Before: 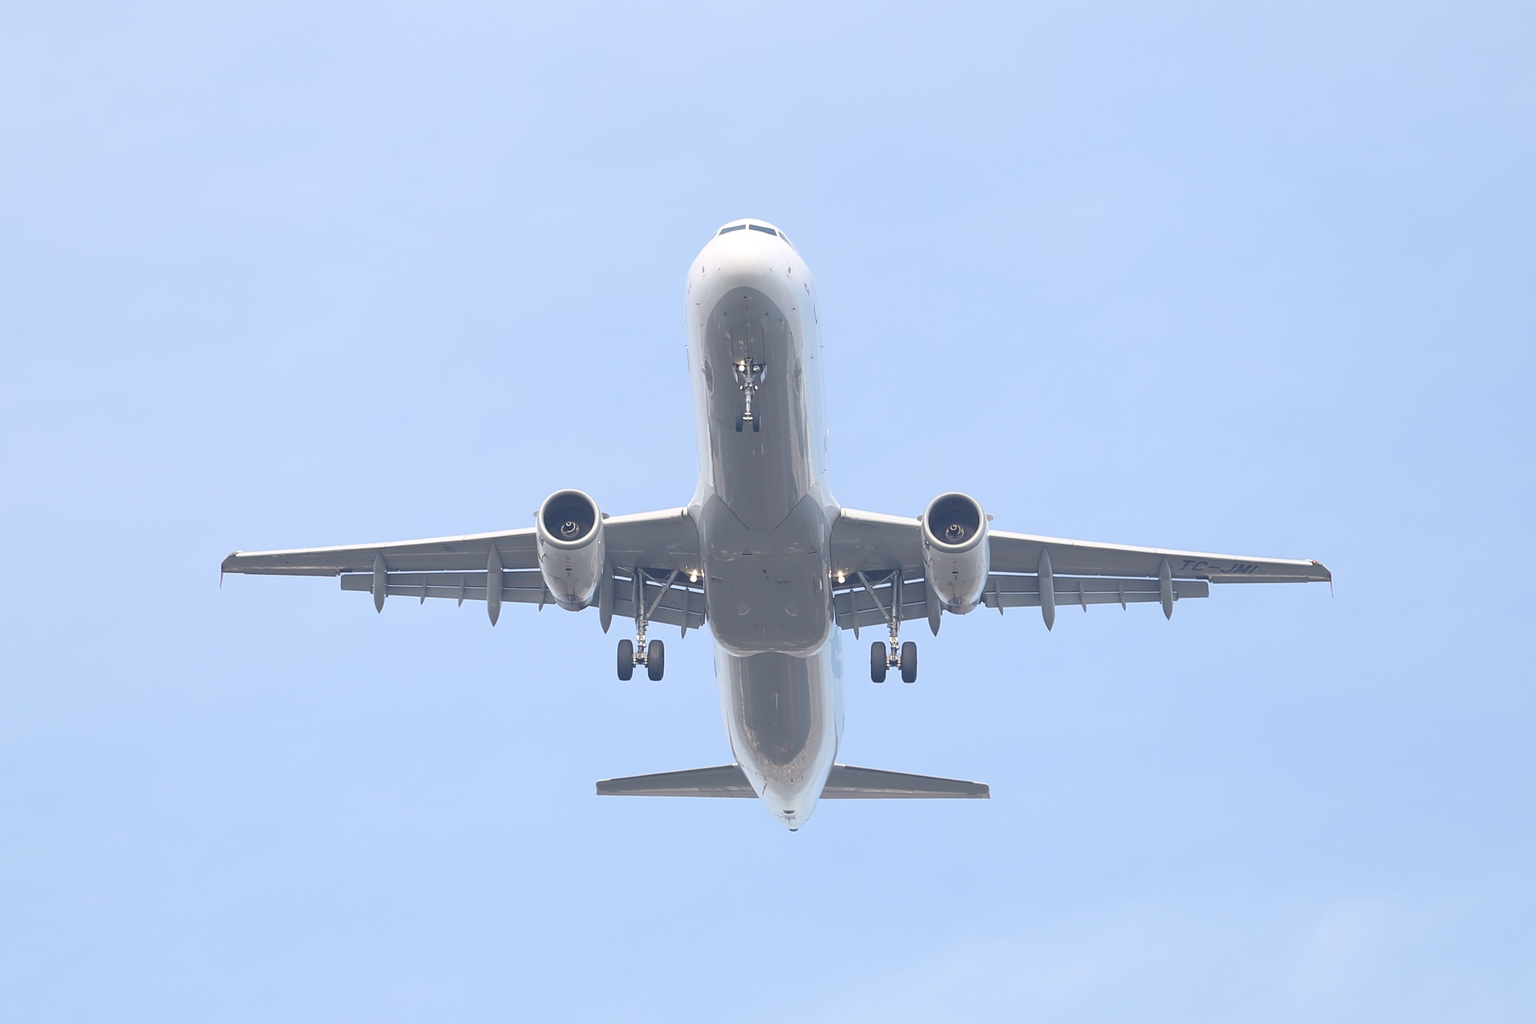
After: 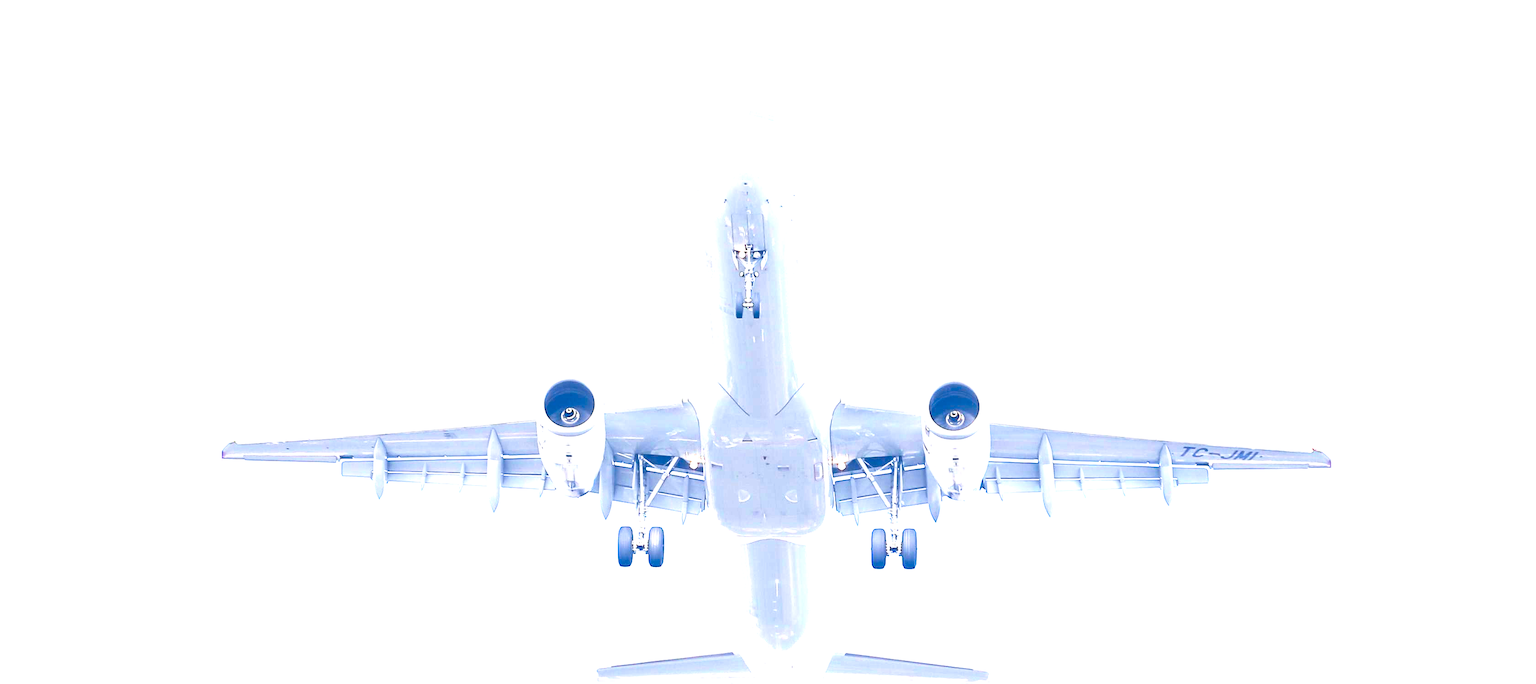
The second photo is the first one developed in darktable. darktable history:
velvia: strength 8.96%
tone curve: curves: ch0 [(0, 0) (0.003, 0.068) (0.011, 0.068) (0.025, 0.068) (0.044, 0.068) (0.069, 0.072) (0.1, 0.072) (0.136, 0.077) (0.177, 0.095) (0.224, 0.126) (0.277, 0.2) (0.335, 0.3) (0.399, 0.407) (0.468, 0.52) (0.543, 0.624) (0.623, 0.721) (0.709, 0.811) (0.801, 0.88) (0.898, 0.942) (1, 1)], preserve colors none
levels: levels [0, 0.281, 0.562]
crop: top 11.135%, bottom 22.045%
